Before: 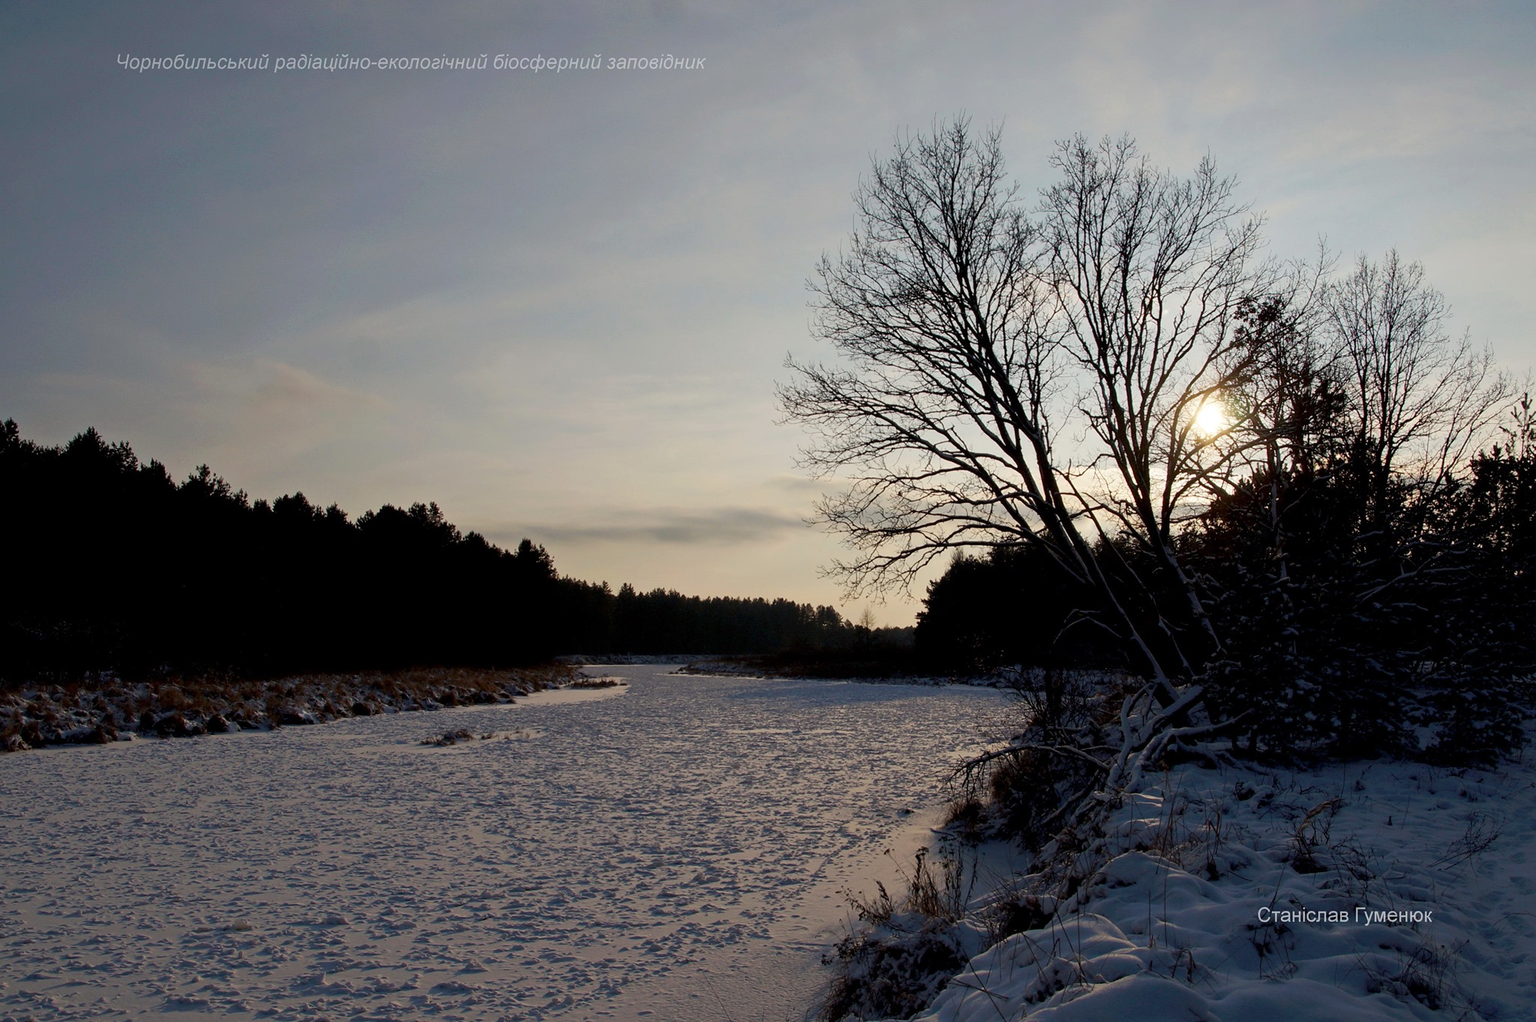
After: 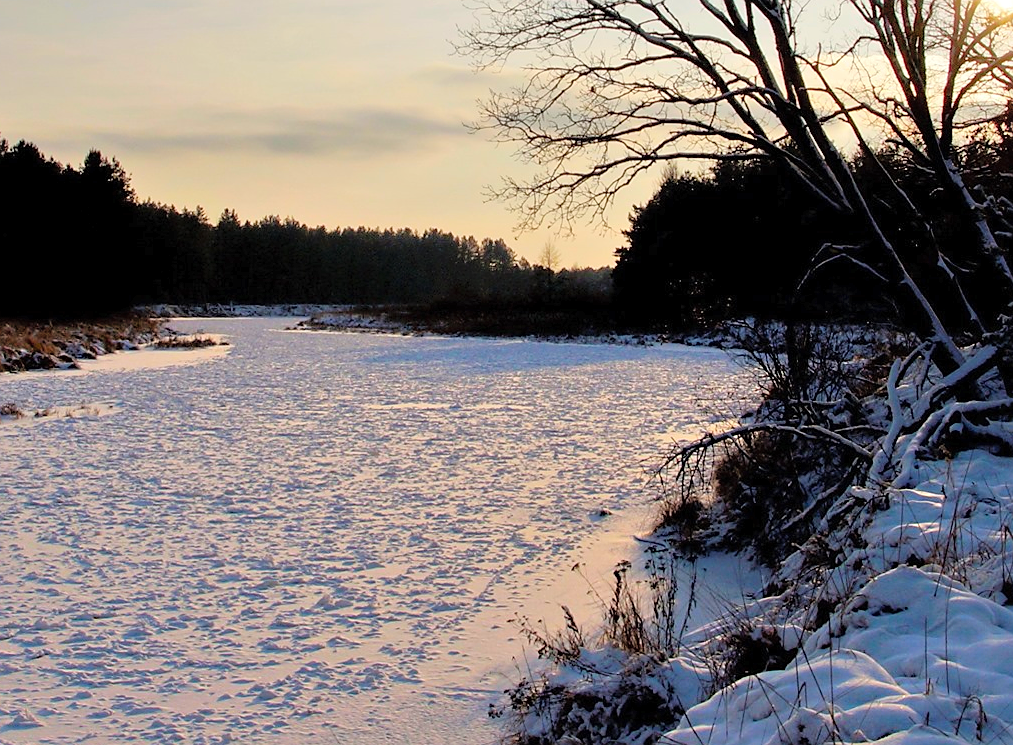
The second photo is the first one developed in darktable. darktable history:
contrast brightness saturation: contrast 0.07, brightness 0.18, saturation 0.4
tone equalizer: -7 EV 0.15 EV, -6 EV 0.6 EV, -5 EV 1.15 EV, -4 EV 1.33 EV, -3 EV 1.15 EV, -2 EV 0.6 EV, -1 EV 0.15 EV, mask exposure compensation -0.5 EV
crop: left 29.672%, top 41.786%, right 20.851%, bottom 3.487%
sharpen: radius 1.458, amount 0.398, threshold 1.271
